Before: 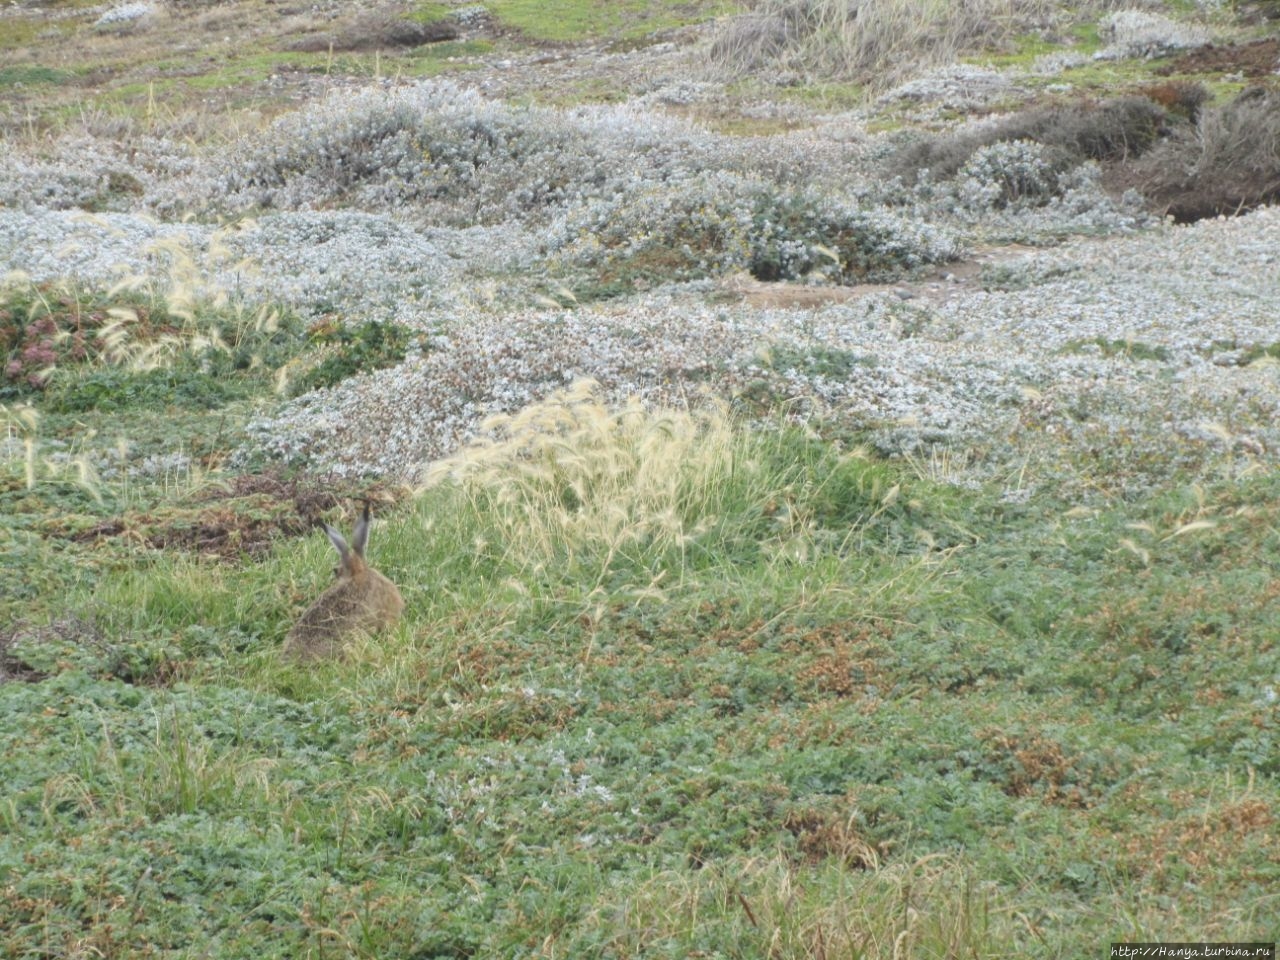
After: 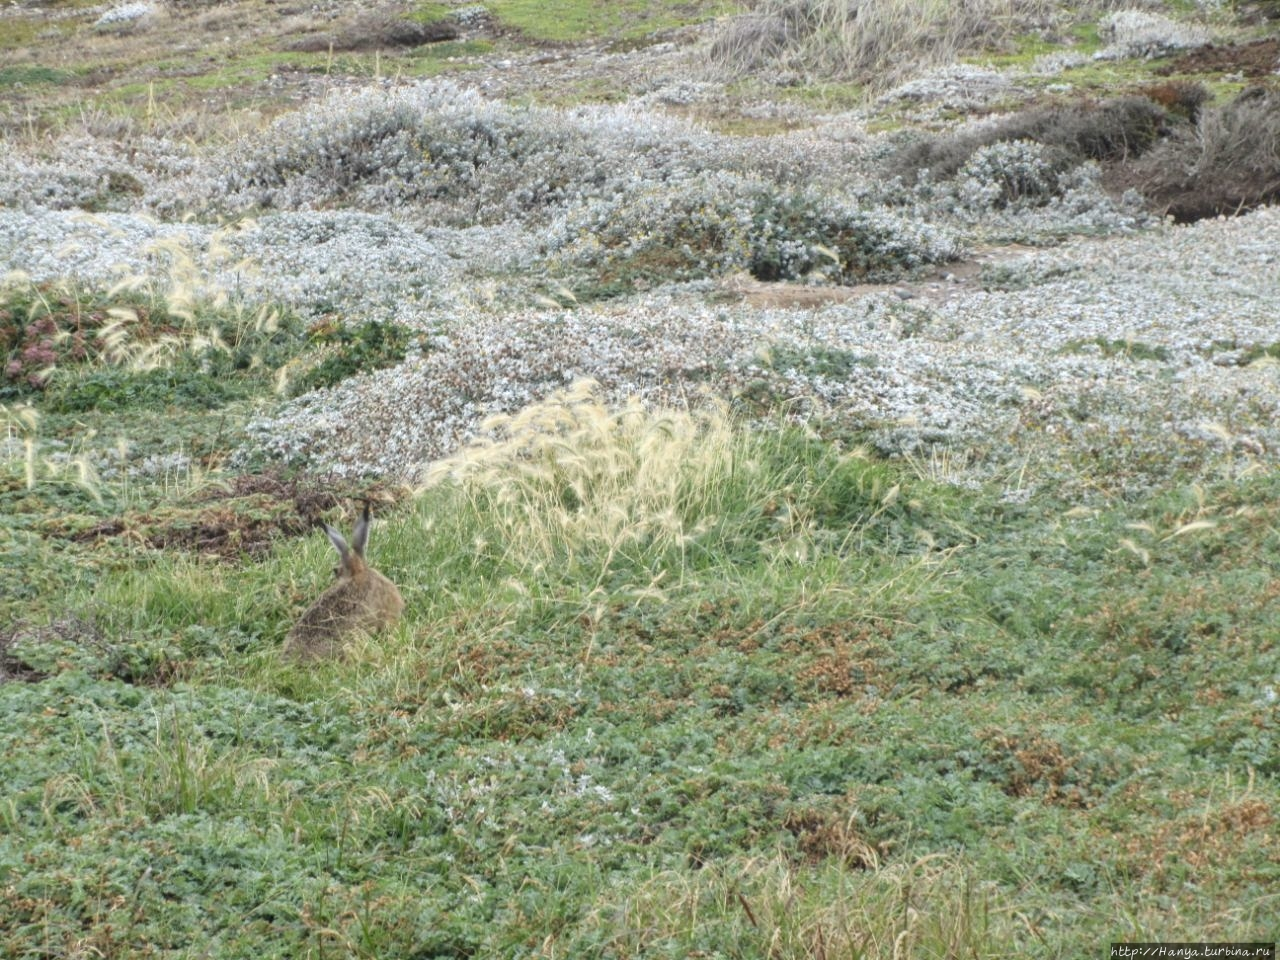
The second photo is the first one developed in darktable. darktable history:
local contrast: shadows 95%, midtone range 0.498
